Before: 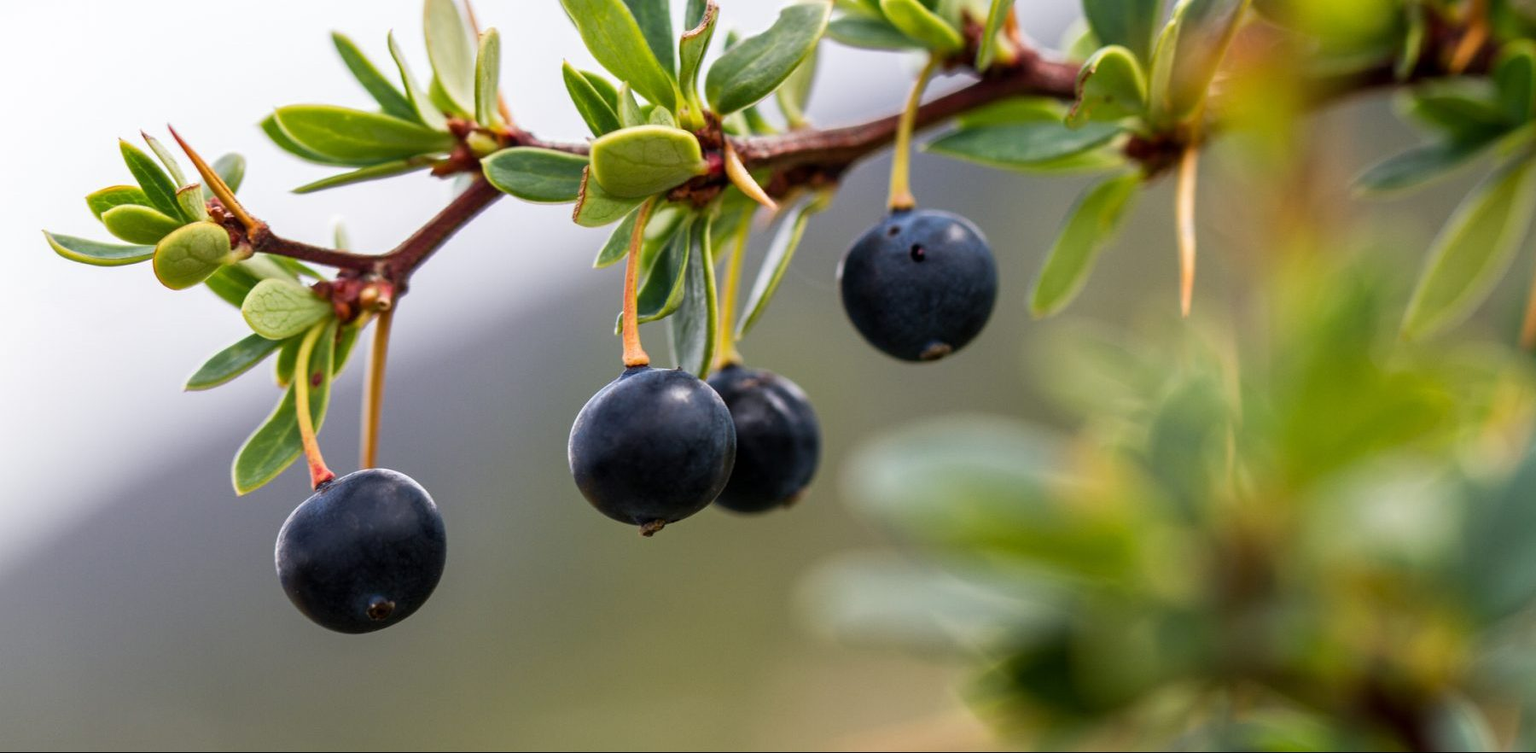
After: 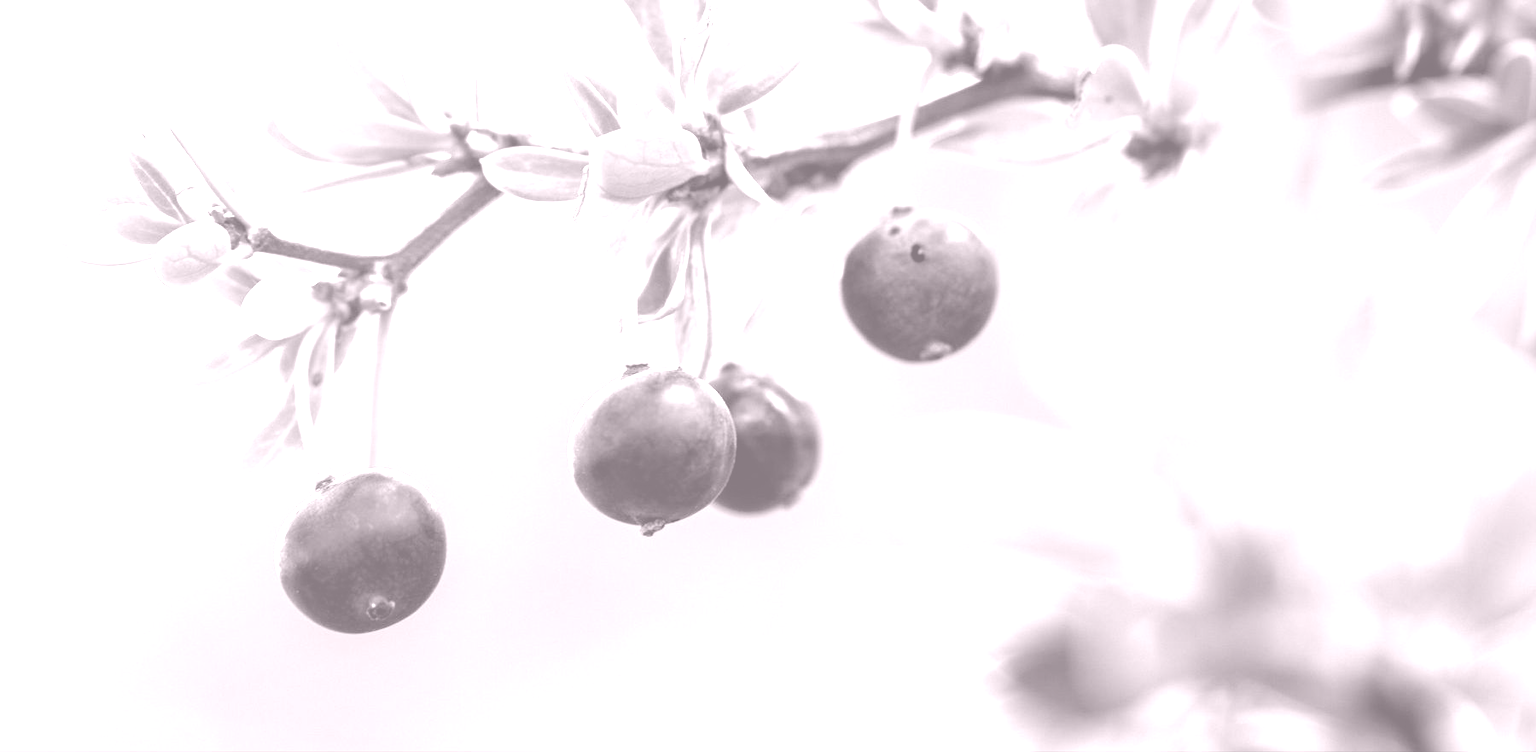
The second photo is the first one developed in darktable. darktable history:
white balance: red 0.931, blue 1.11
colorize: hue 25.2°, saturation 83%, source mix 82%, lightness 79%, version 1
color balance: lift [1, 1.015, 1.004, 0.985], gamma [1, 0.958, 0.971, 1.042], gain [1, 0.956, 0.977, 1.044]
exposure: exposure 0.722 EV, compensate highlight preservation false
